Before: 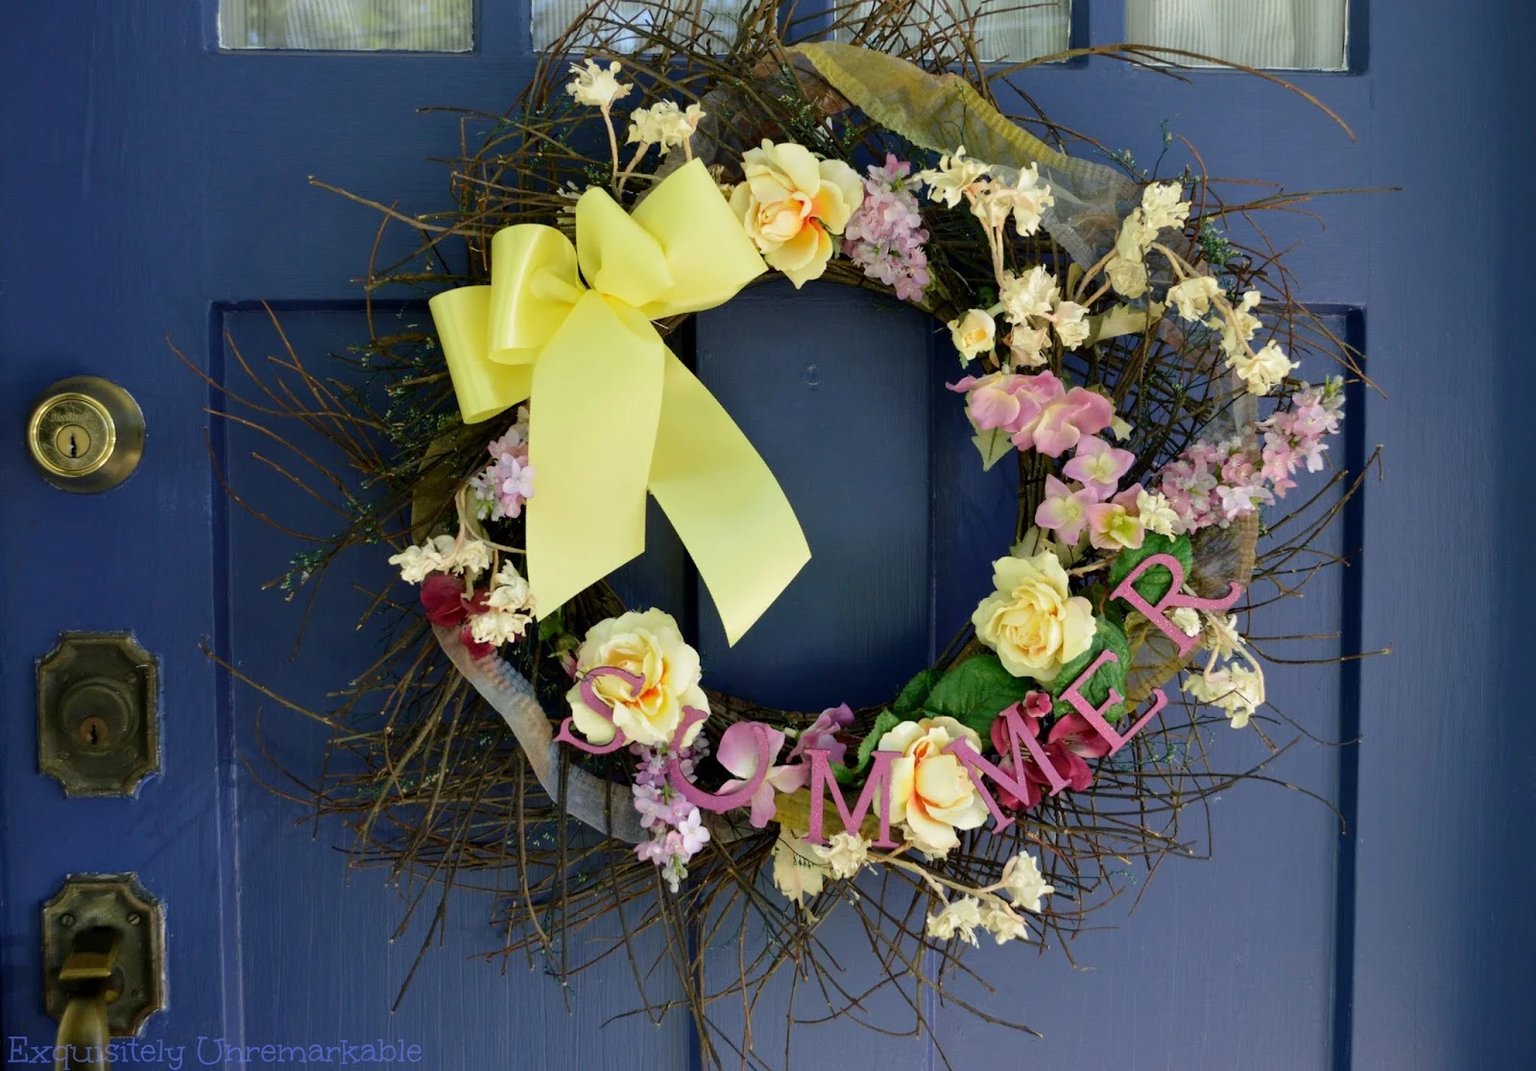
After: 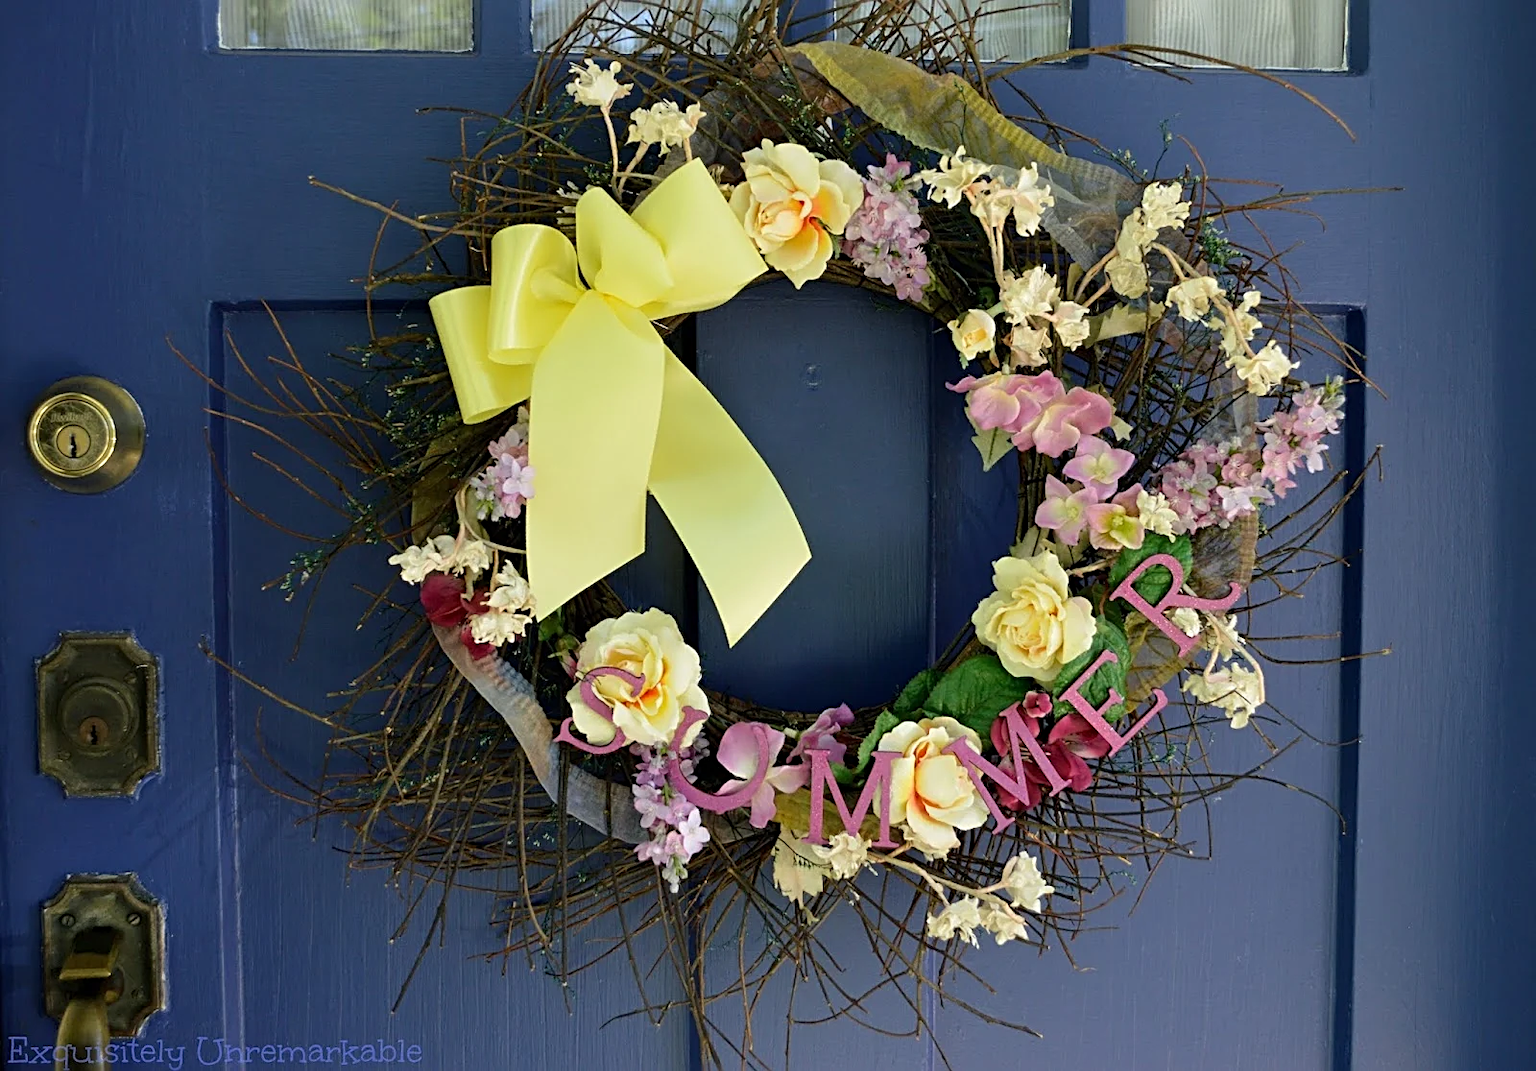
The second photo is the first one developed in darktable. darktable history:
sharpen: radius 2.751
